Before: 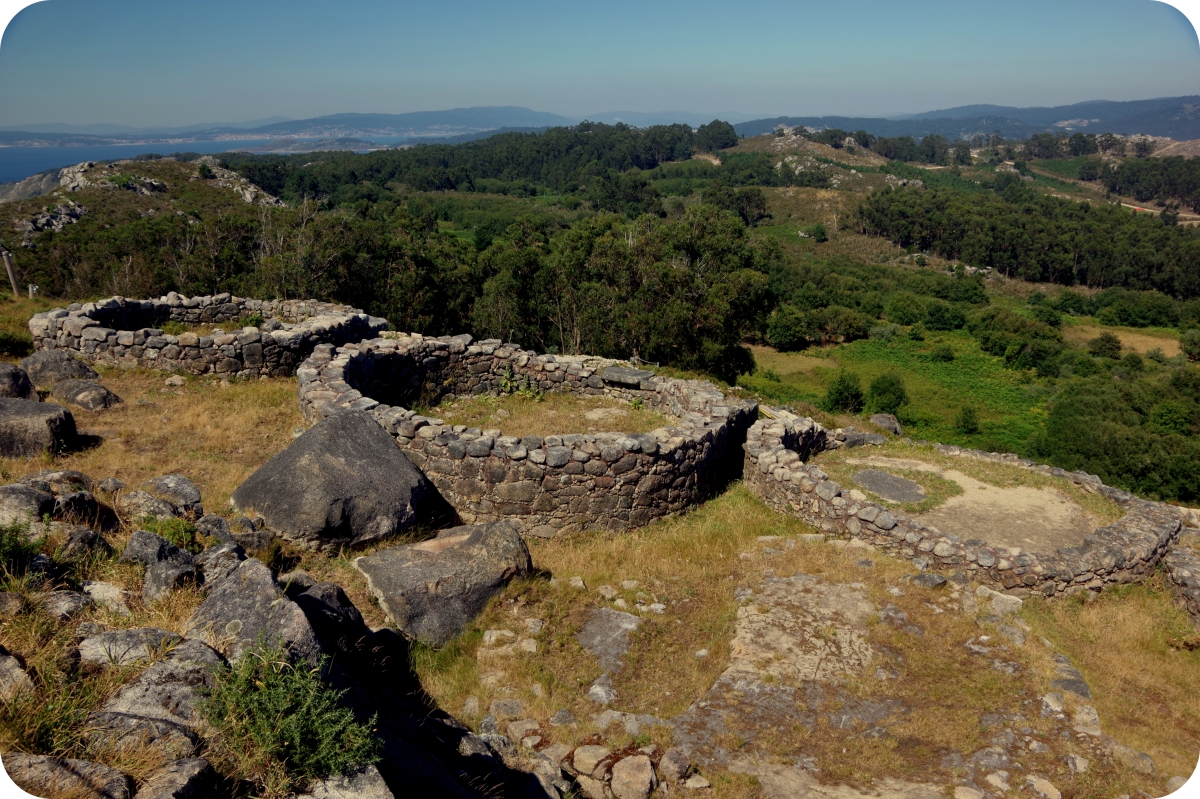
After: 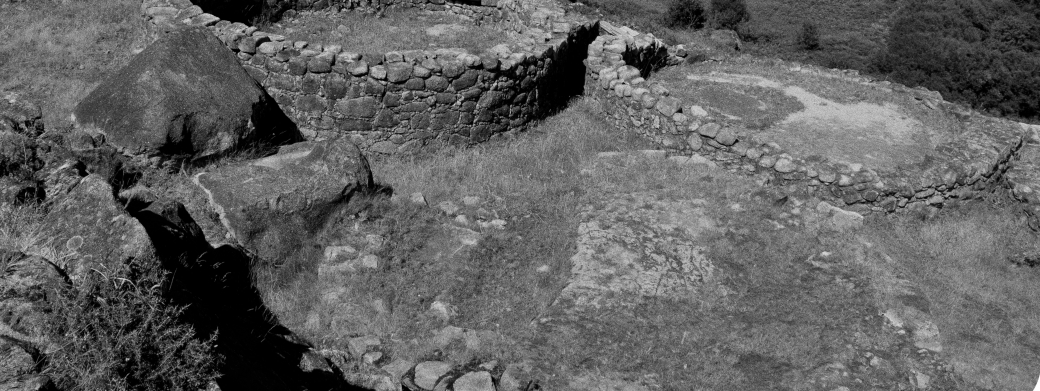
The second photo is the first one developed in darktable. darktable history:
grain: coarseness 0.09 ISO
monochrome: on, module defaults
crop and rotate: left 13.306%, top 48.129%, bottom 2.928%
